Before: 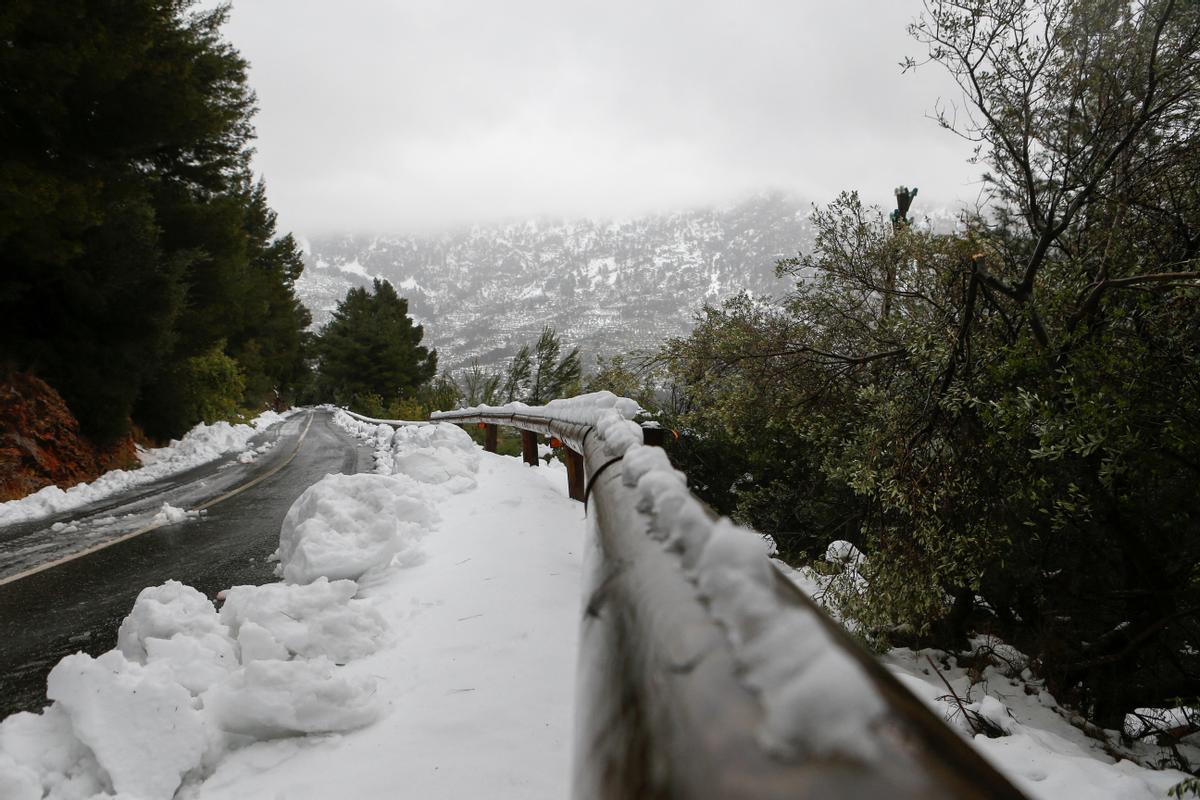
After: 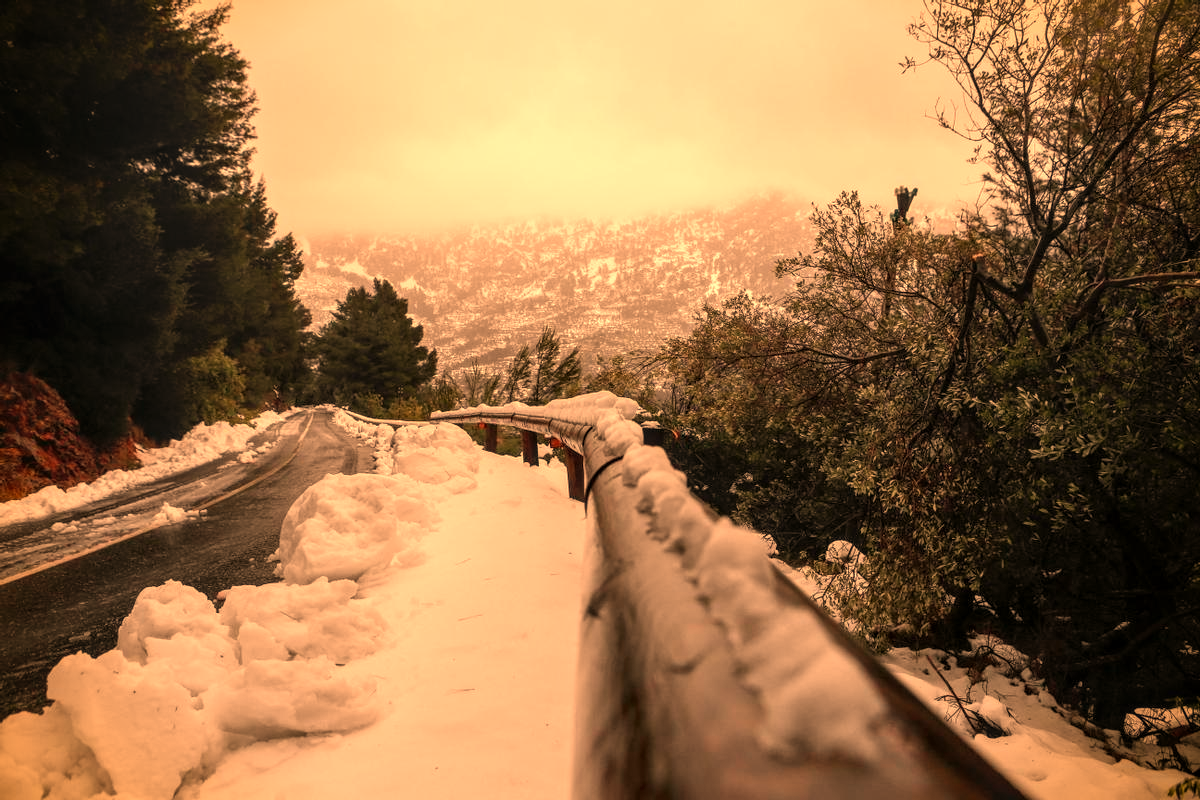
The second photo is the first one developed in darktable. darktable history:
vignetting: fall-off start 88.53%, fall-off radius 44.2%, saturation 0.376, width/height ratio 1.161
white balance: red 1.467, blue 0.684
local contrast: on, module defaults
